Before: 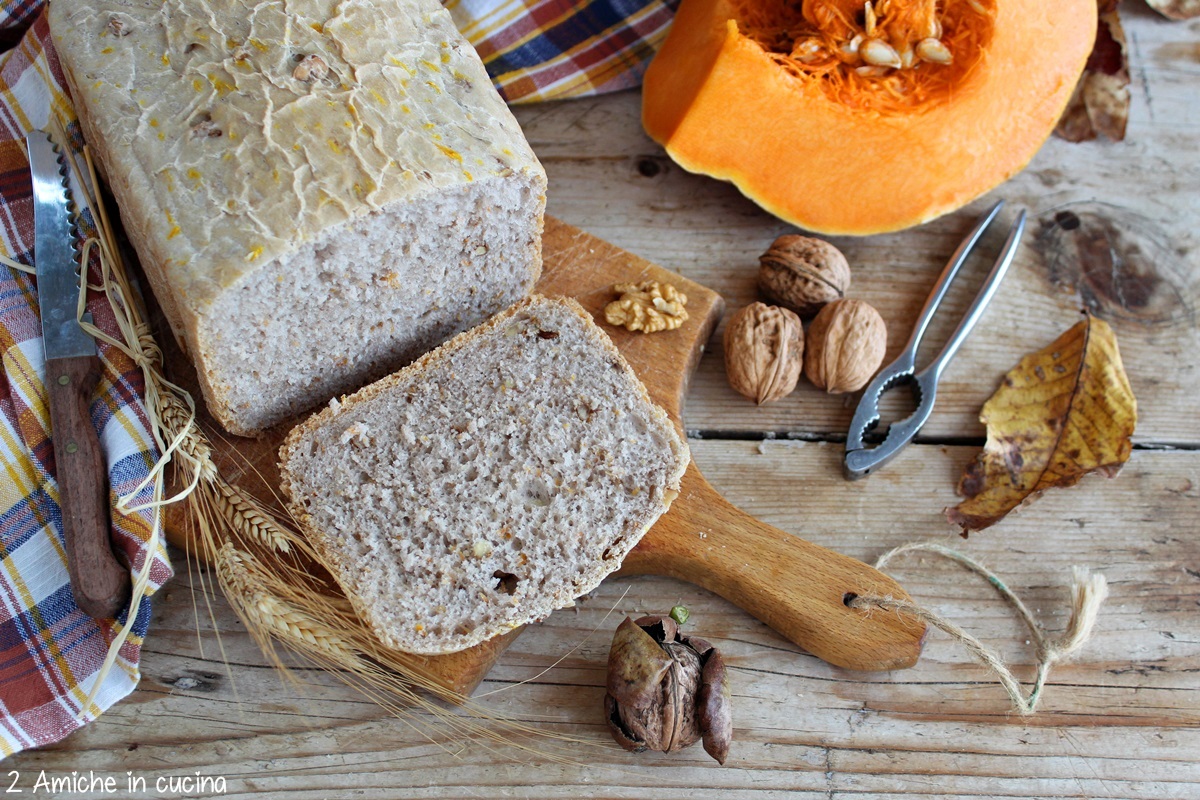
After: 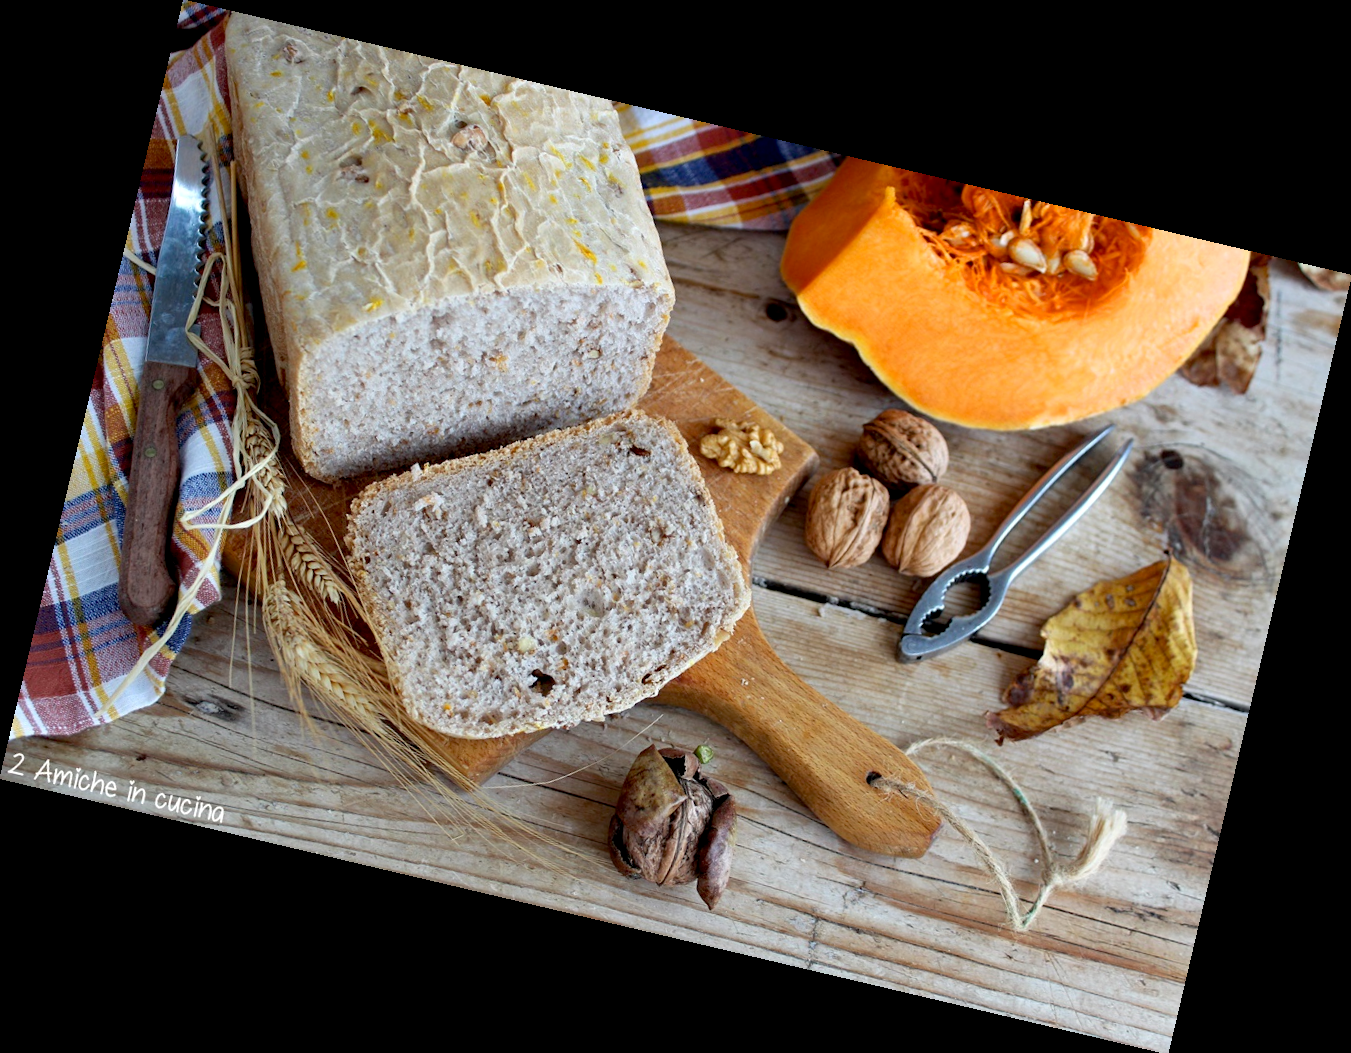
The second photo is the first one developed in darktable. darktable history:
exposure: black level correction 0.009, exposure 0.119 EV, compensate highlight preservation false
rotate and perspective: rotation 13.27°, automatic cropping off
contrast equalizer: y [[0.5, 0.5, 0.472, 0.5, 0.5, 0.5], [0.5 ×6], [0.5 ×6], [0 ×6], [0 ×6]]
